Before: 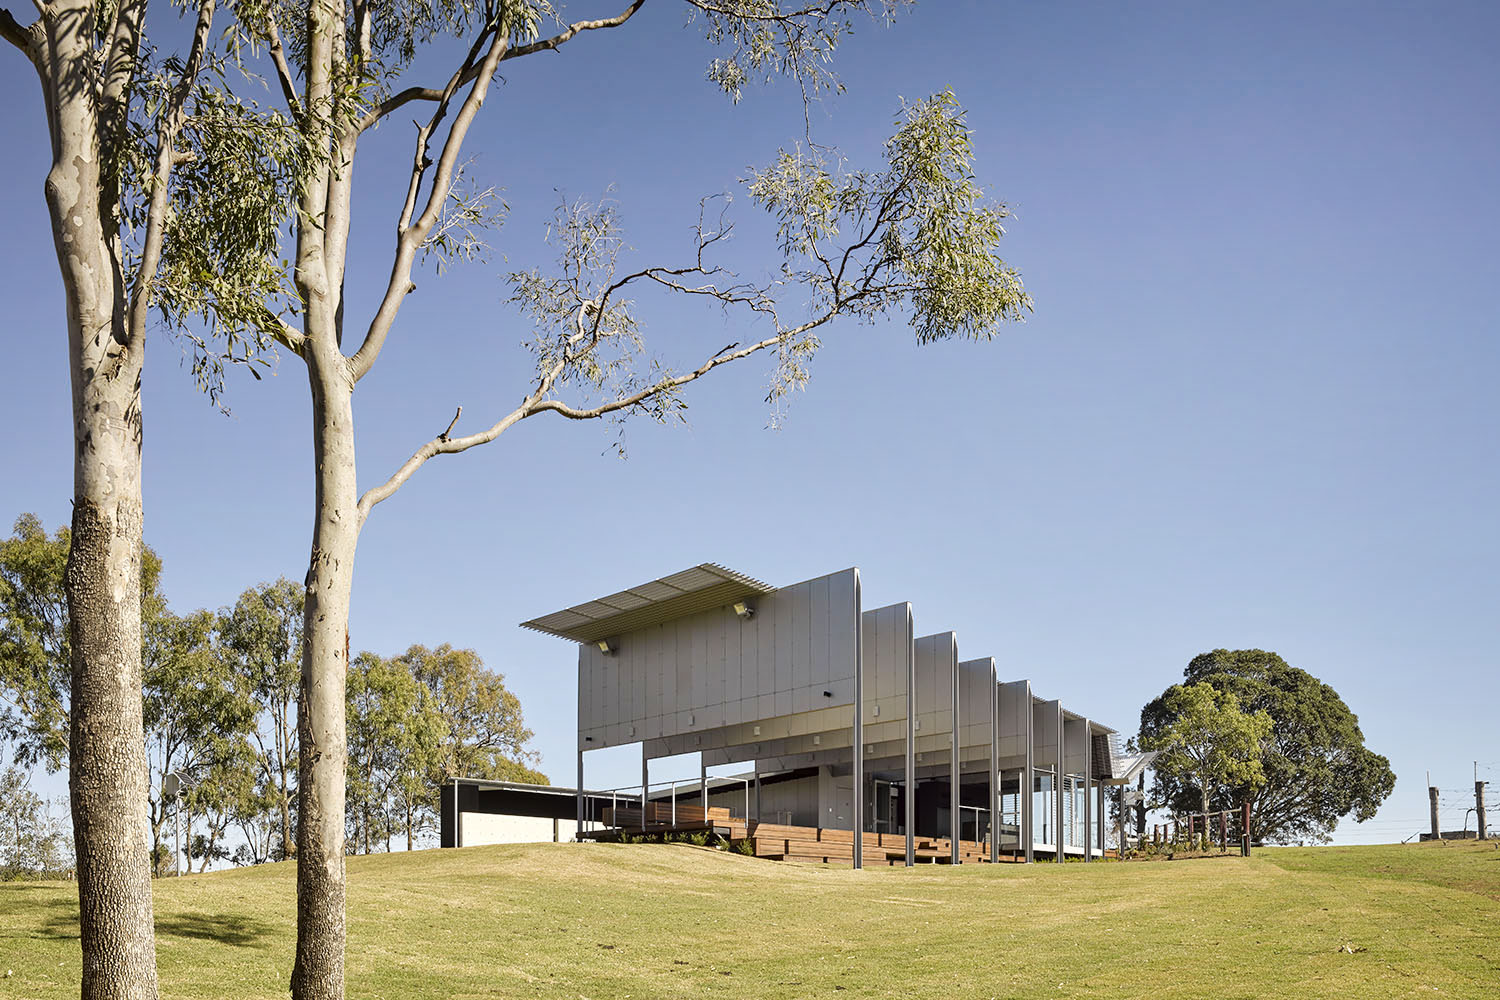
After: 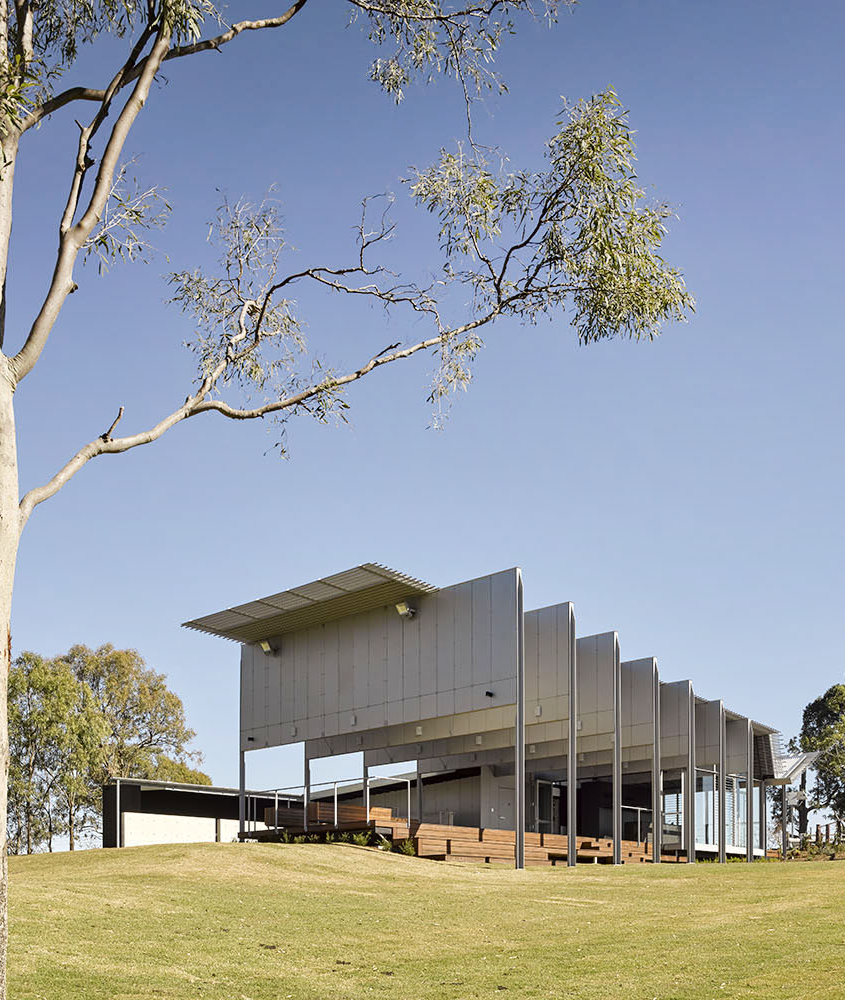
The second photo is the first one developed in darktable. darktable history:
crop and rotate: left 22.569%, right 21.084%
